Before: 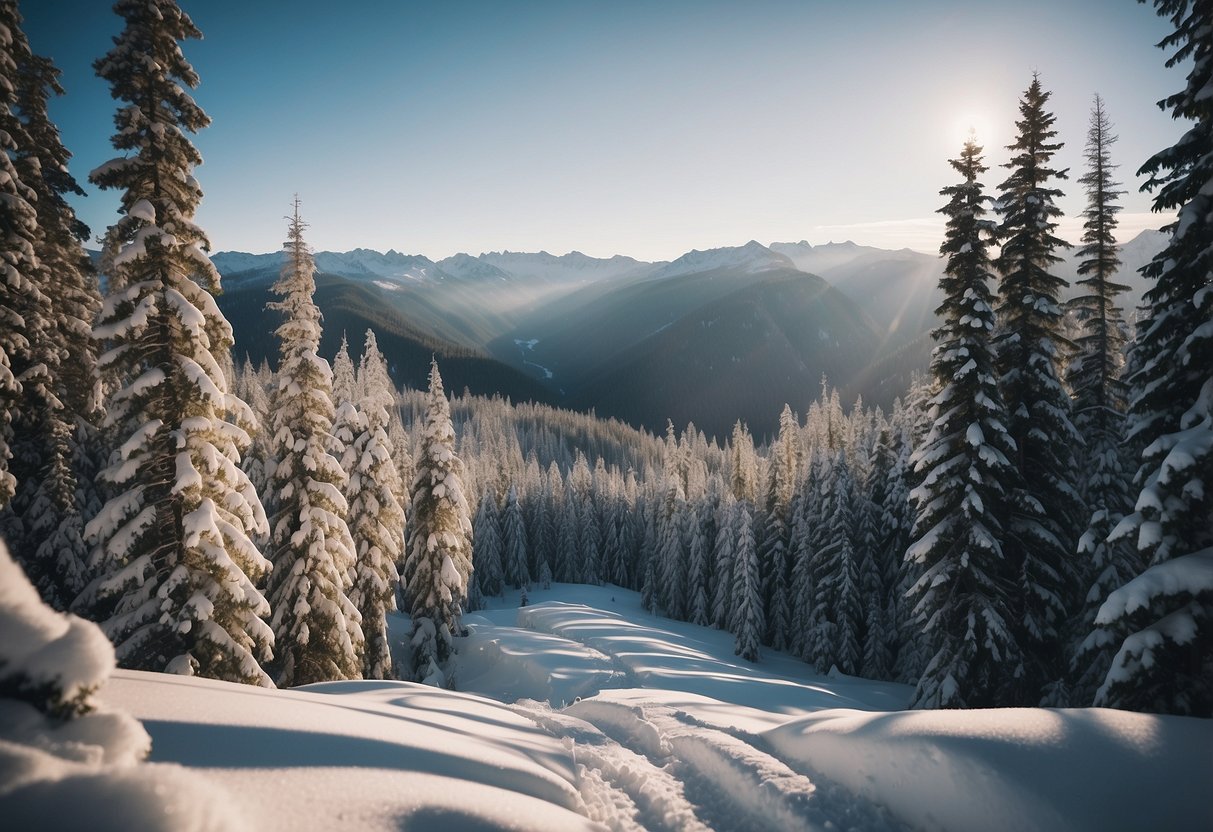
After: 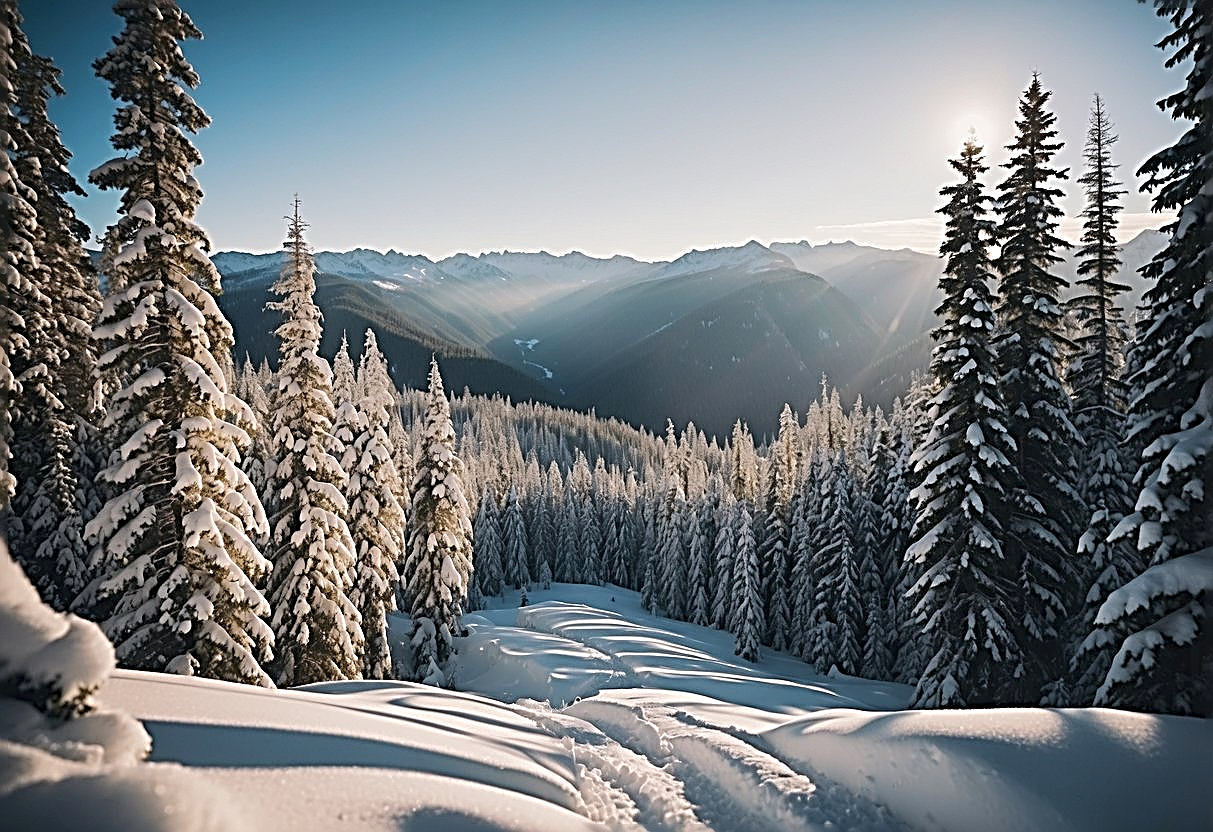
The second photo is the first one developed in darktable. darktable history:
base curve: curves: ch0 [(0, 0) (0.262, 0.32) (0.722, 0.705) (1, 1)]
sharpen: radius 3.198, amount 1.714
